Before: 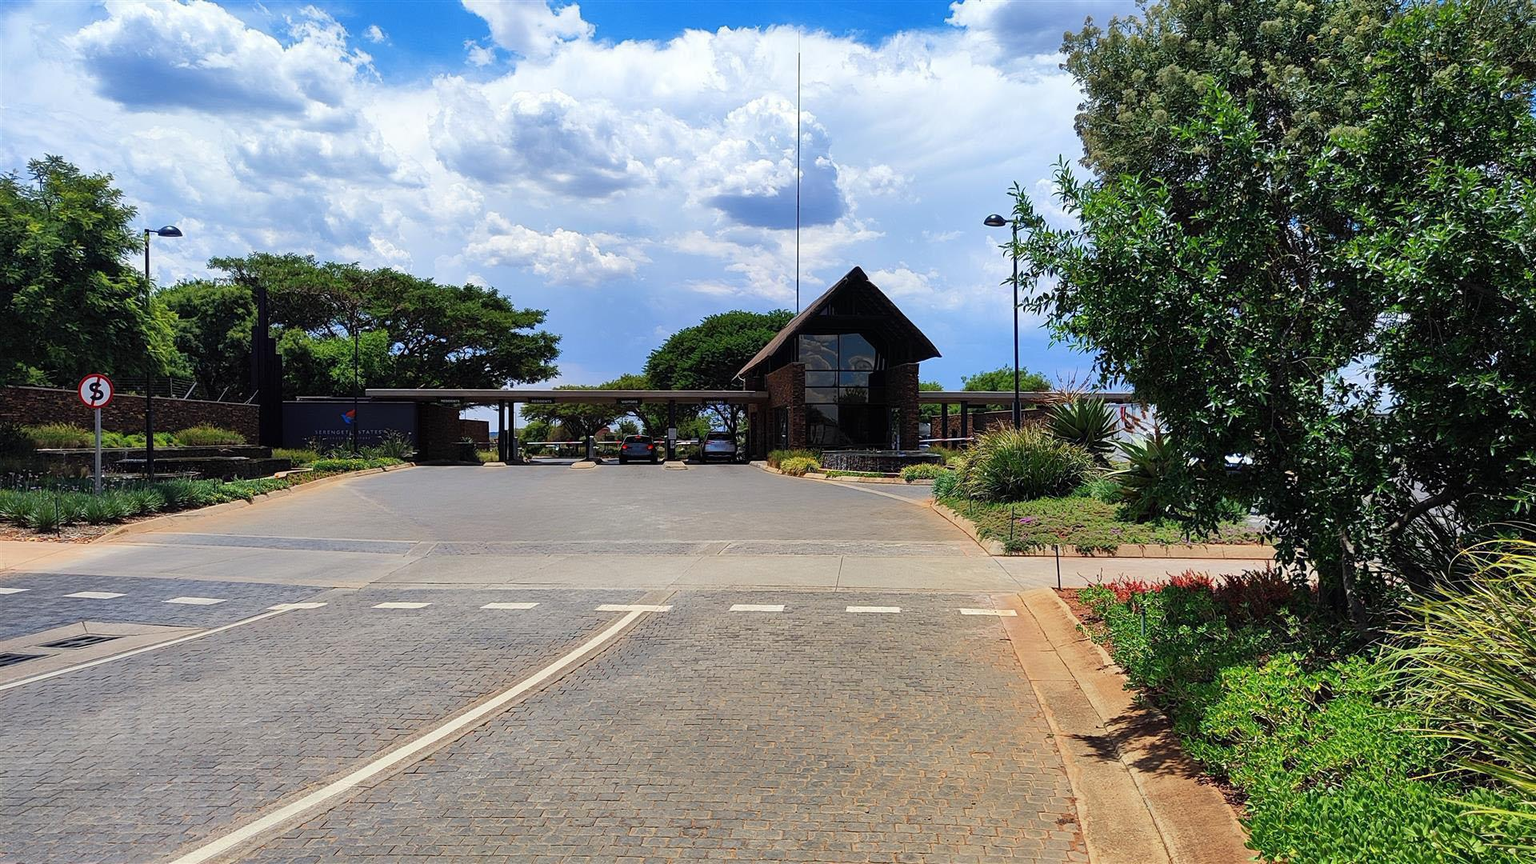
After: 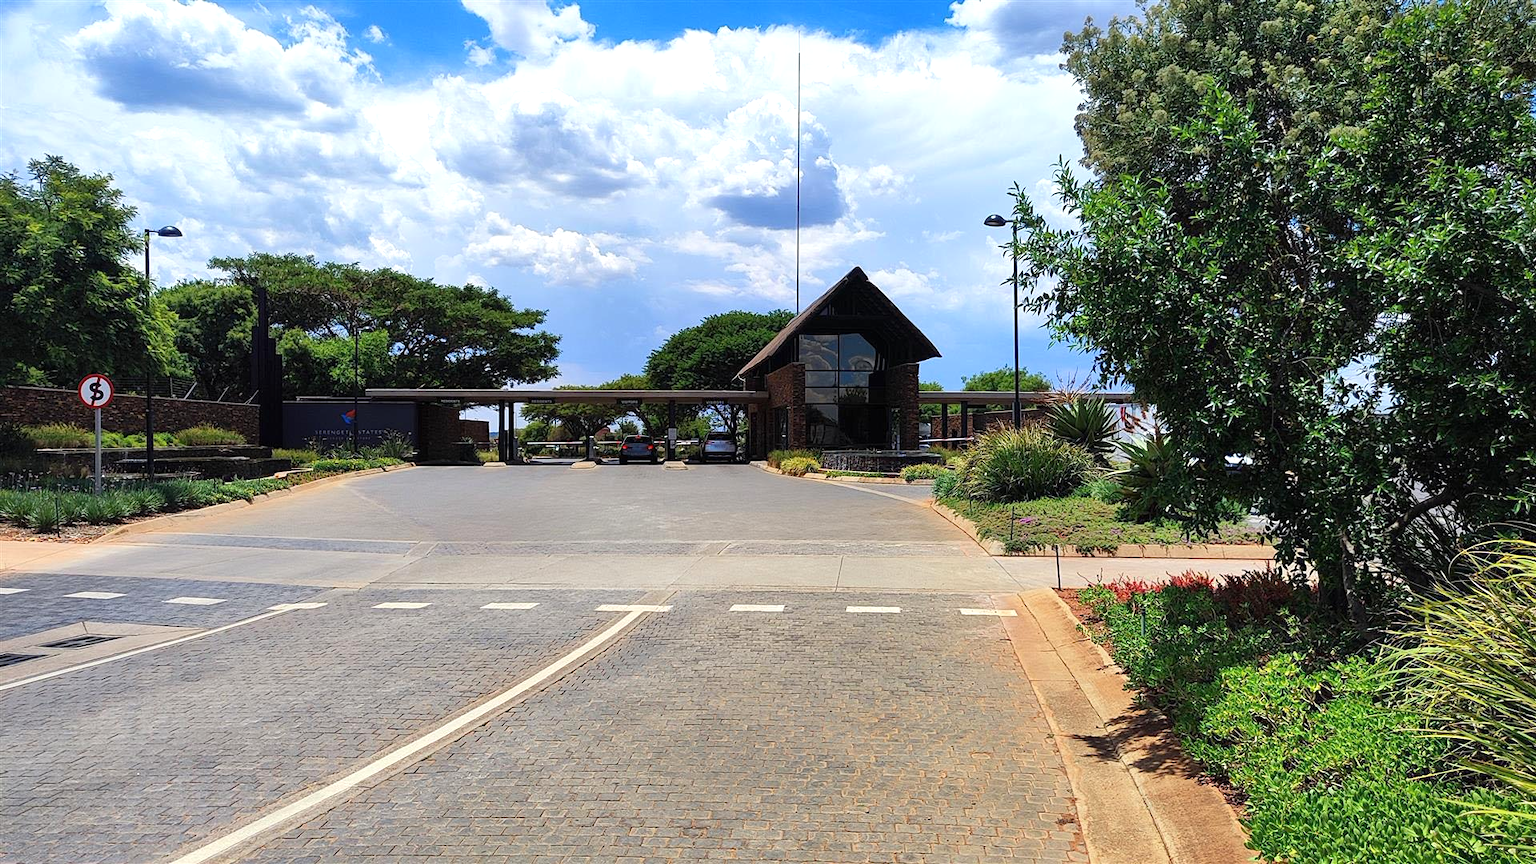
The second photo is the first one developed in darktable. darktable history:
exposure: exposure 0.299 EV, compensate exposure bias true, compensate highlight preservation false
